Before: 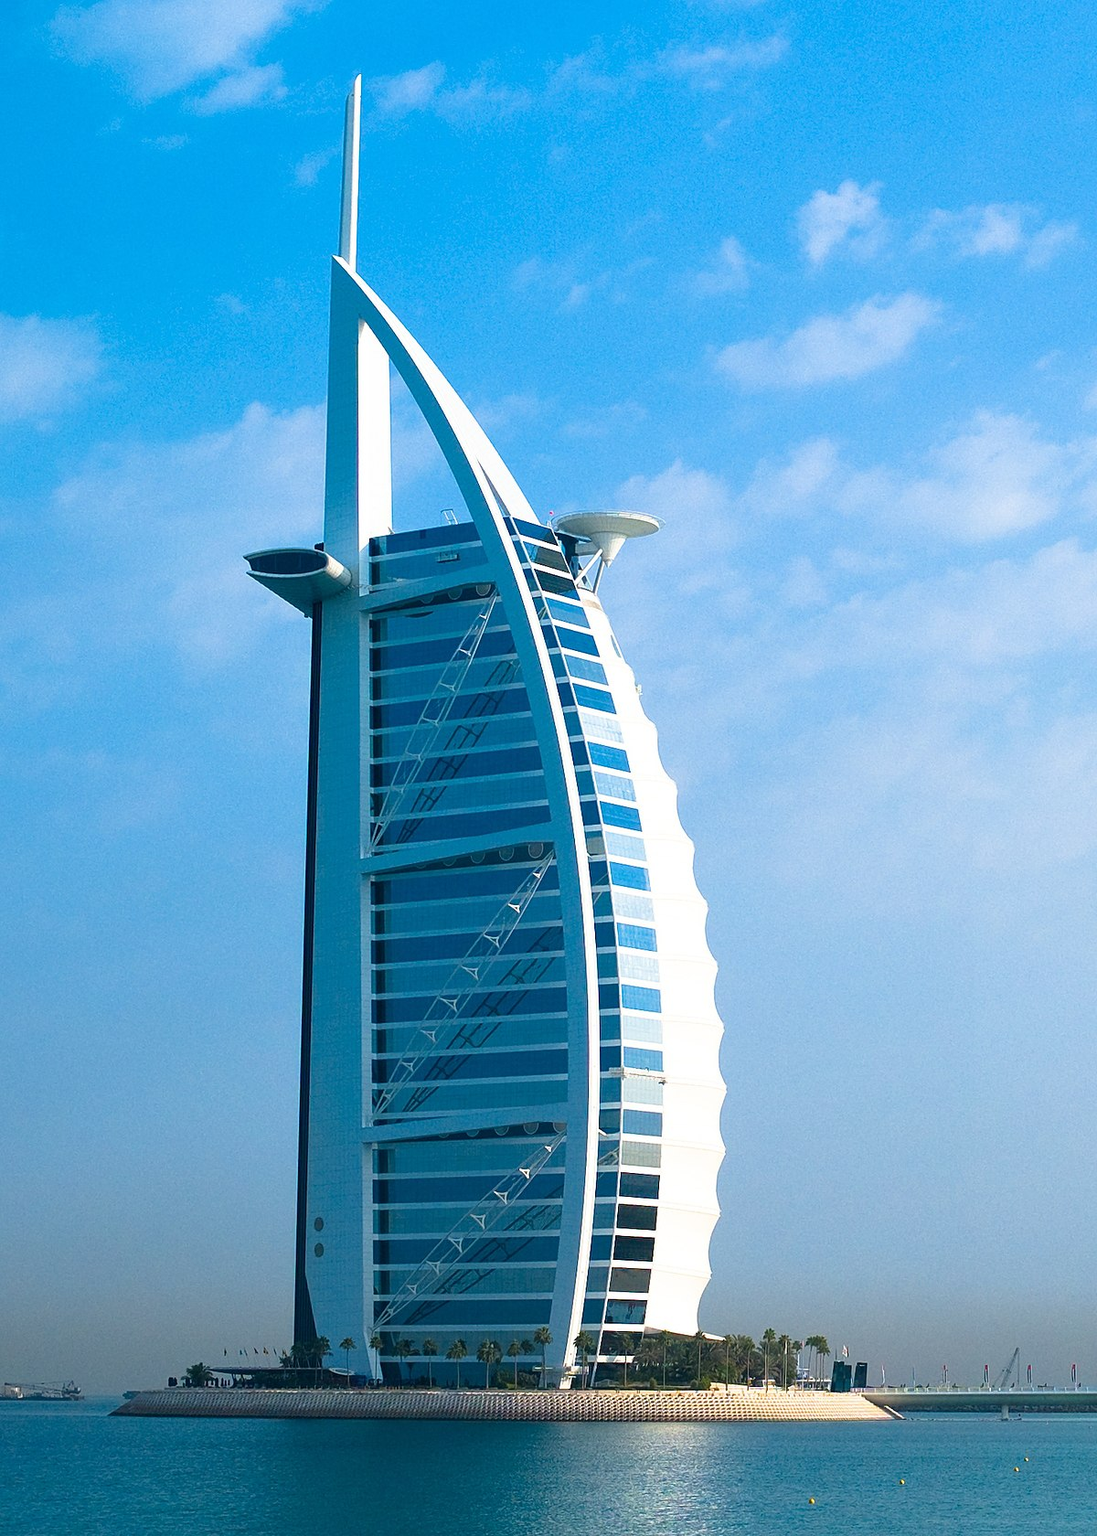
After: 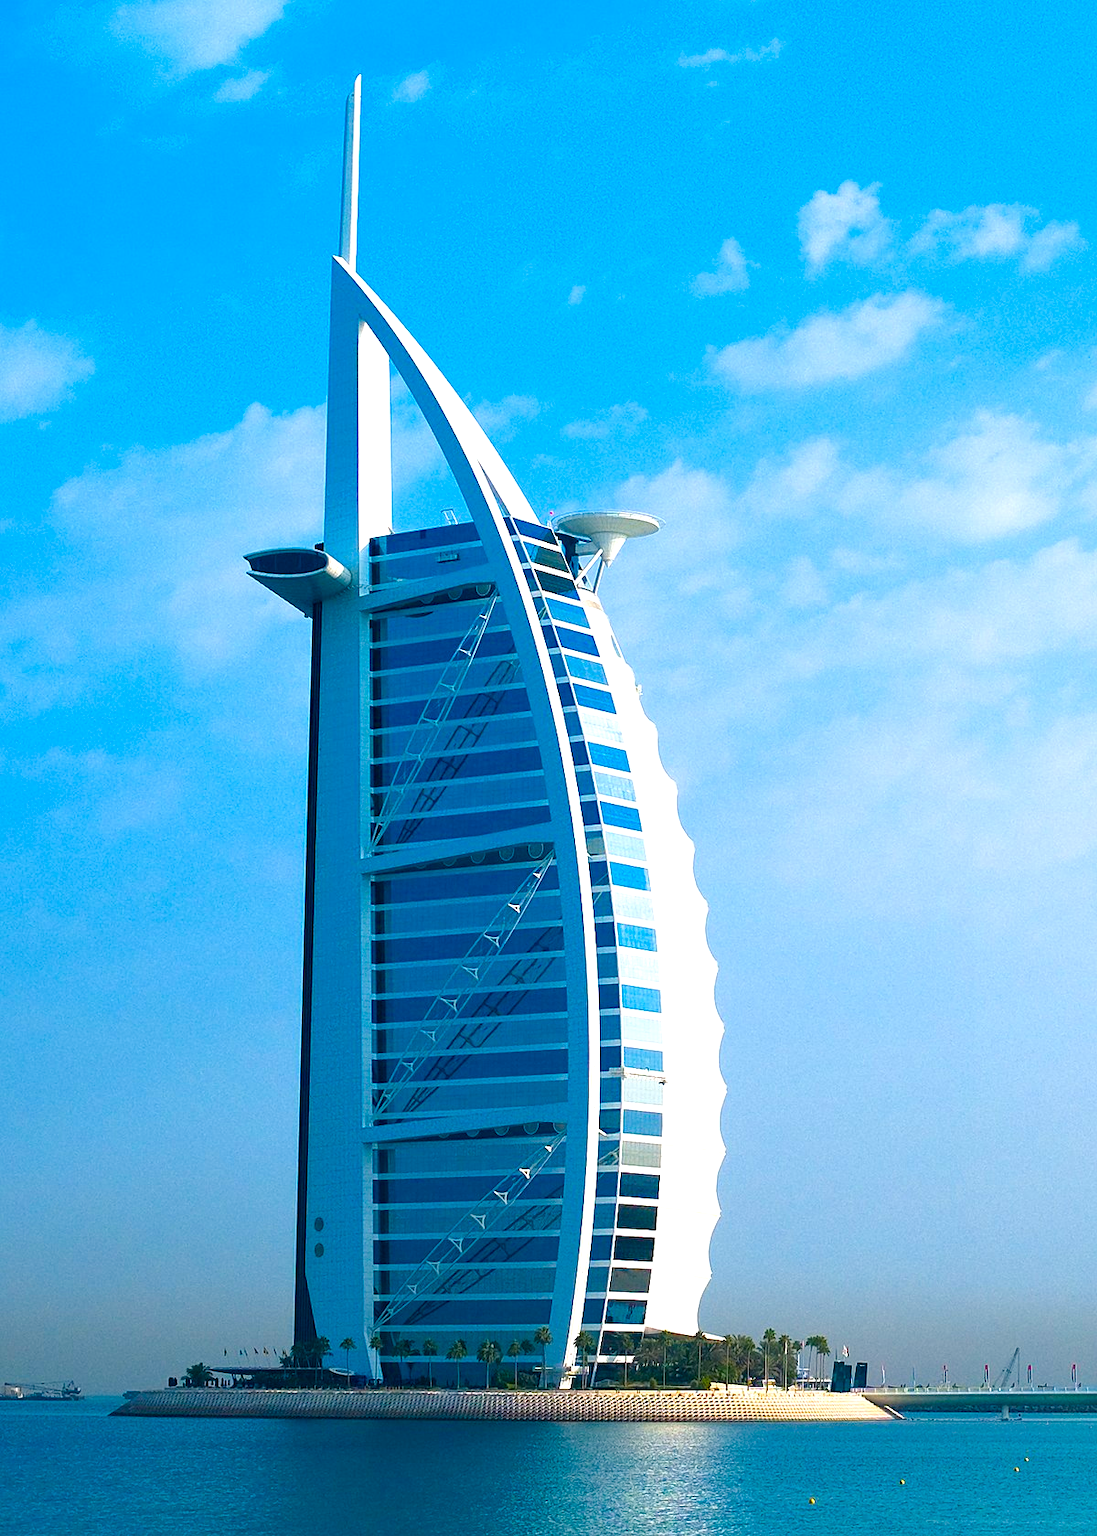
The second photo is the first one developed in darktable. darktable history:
color balance rgb: shadows lift › chroma 2.006%, shadows lift › hue 247.75°, perceptual saturation grading › global saturation 39.426%, perceptual saturation grading › highlights -24.763%, perceptual saturation grading › mid-tones 35.584%, perceptual saturation grading › shadows 35.528%, perceptual brilliance grading › highlights 7.556%, perceptual brilliance grading › mid-tones 3.683%, perceptual brilliance grading › shadows 1.899%
